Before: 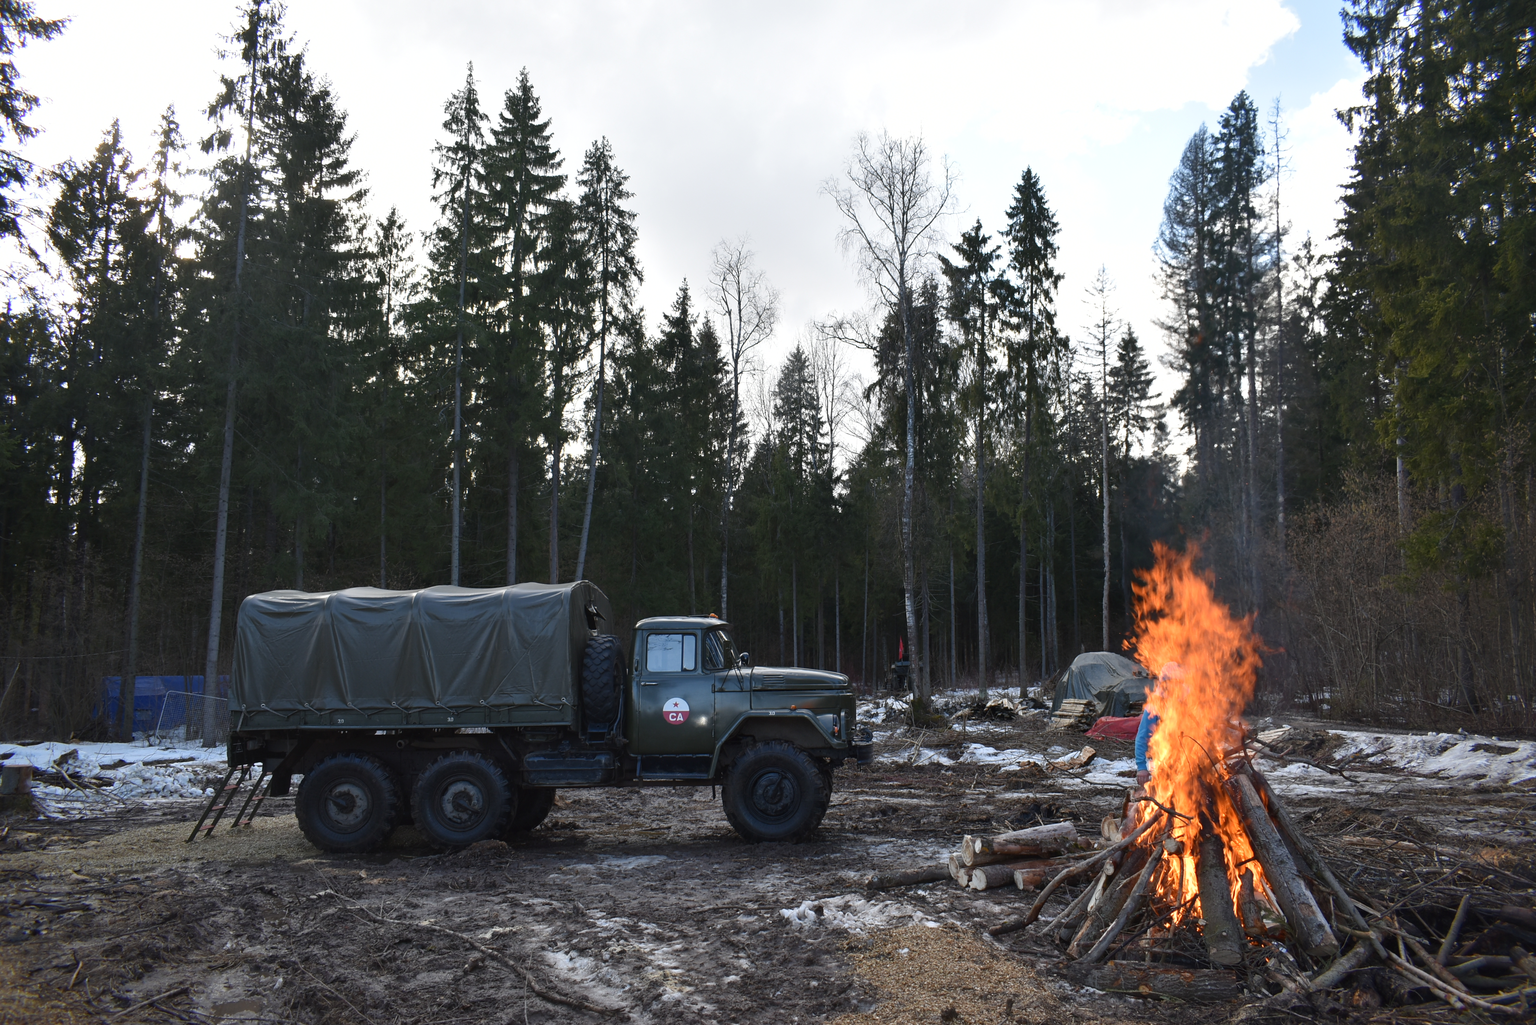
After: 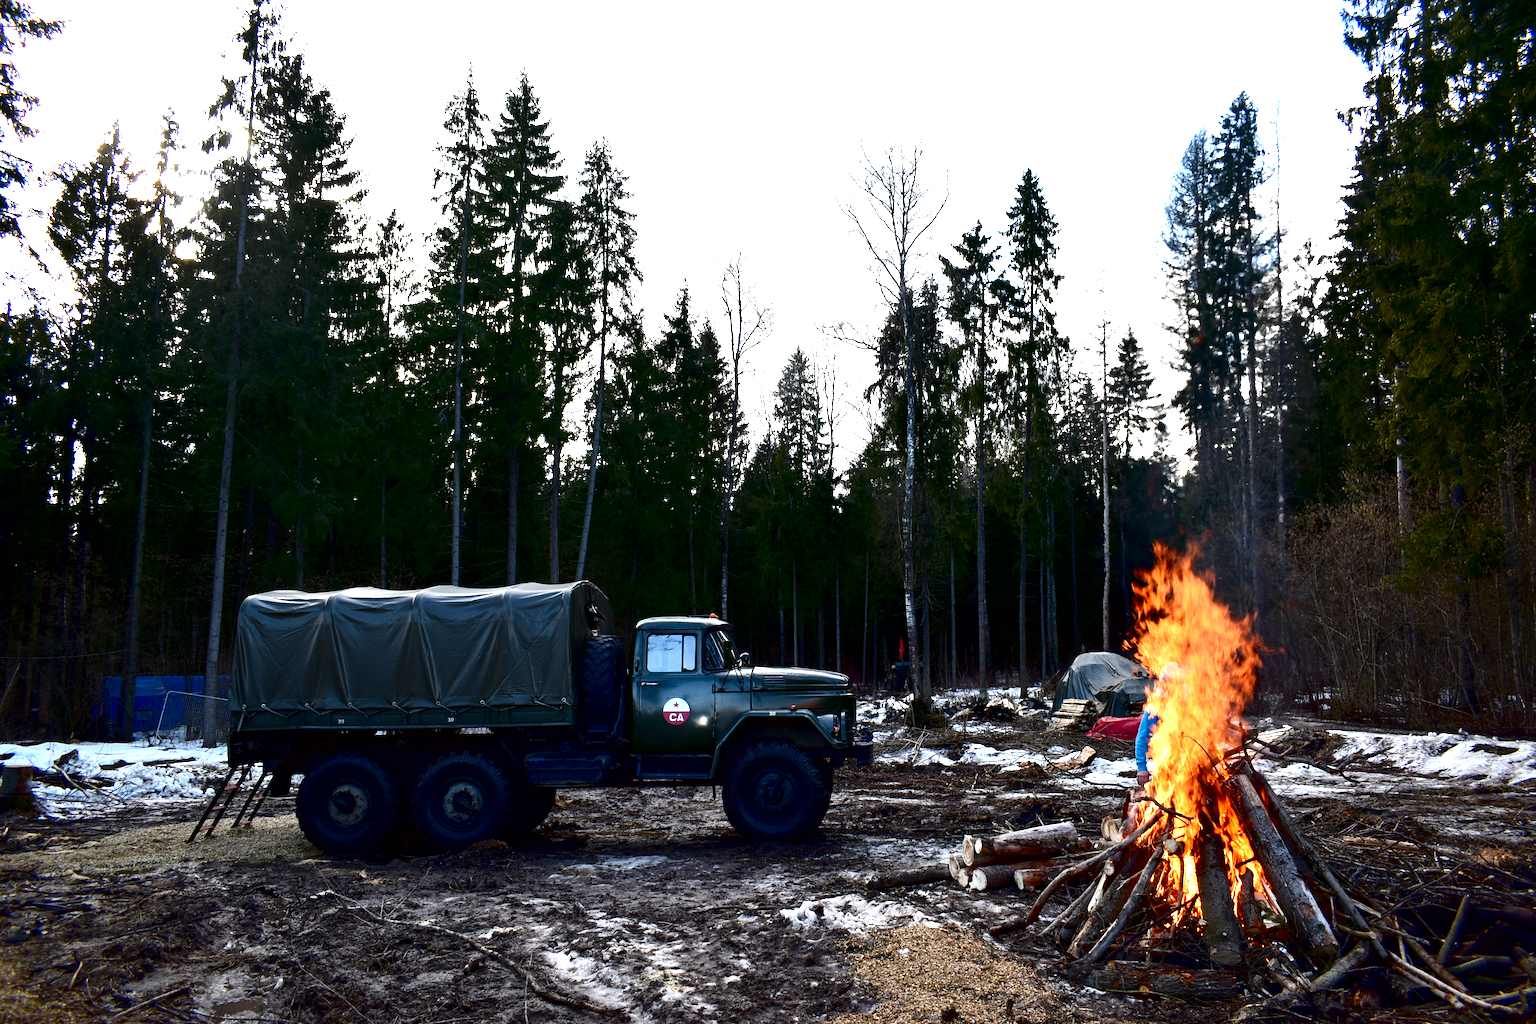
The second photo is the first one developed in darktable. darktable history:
contrast brightness saturation: contrast 0.19, brightness -0.24, saturation 0.11
exposure: black level correction 0.011, exposure 1.088 EV, compensate exposure bias true, compensate highlight preservation false
